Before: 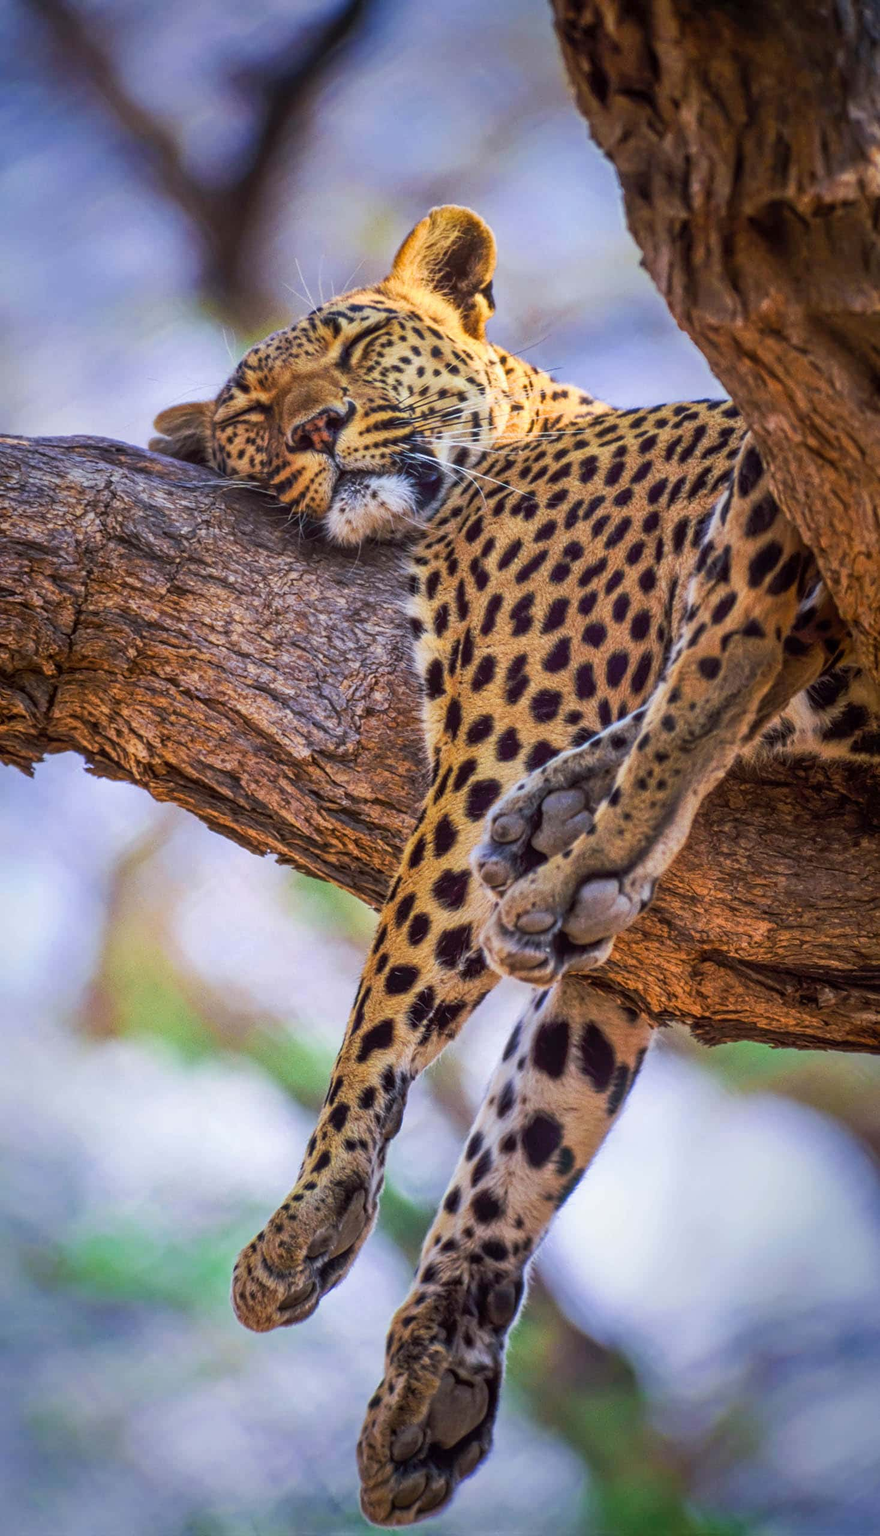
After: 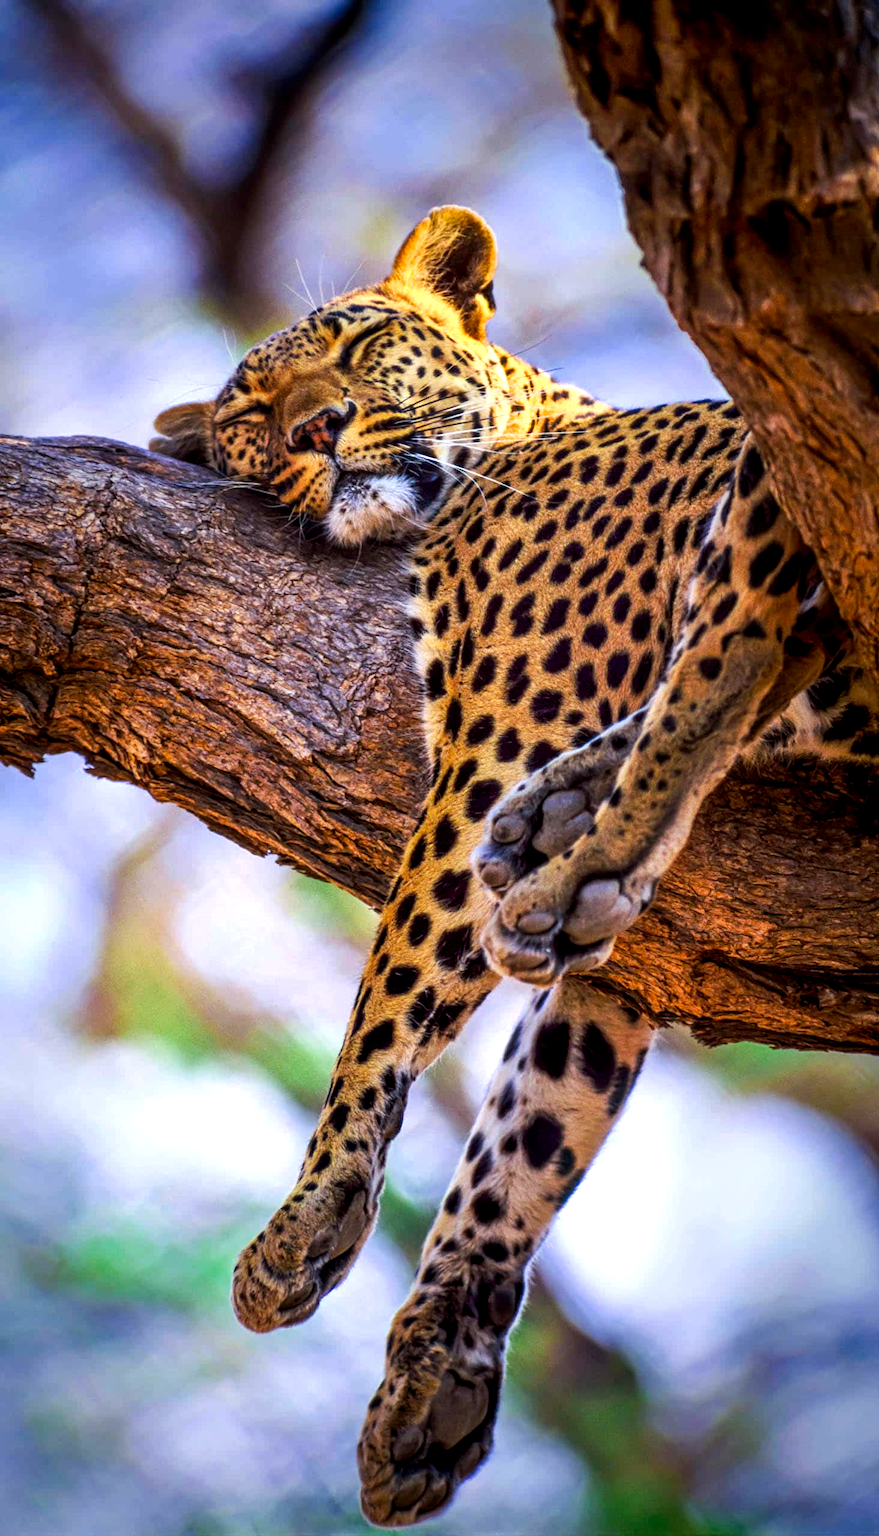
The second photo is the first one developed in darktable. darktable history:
color balance: lift [0.991, 1, 1, 1], gamma [0.996, 1, 1, 1], input saturation 98.52%, contrast 20.34%, output saturation 103.72%
